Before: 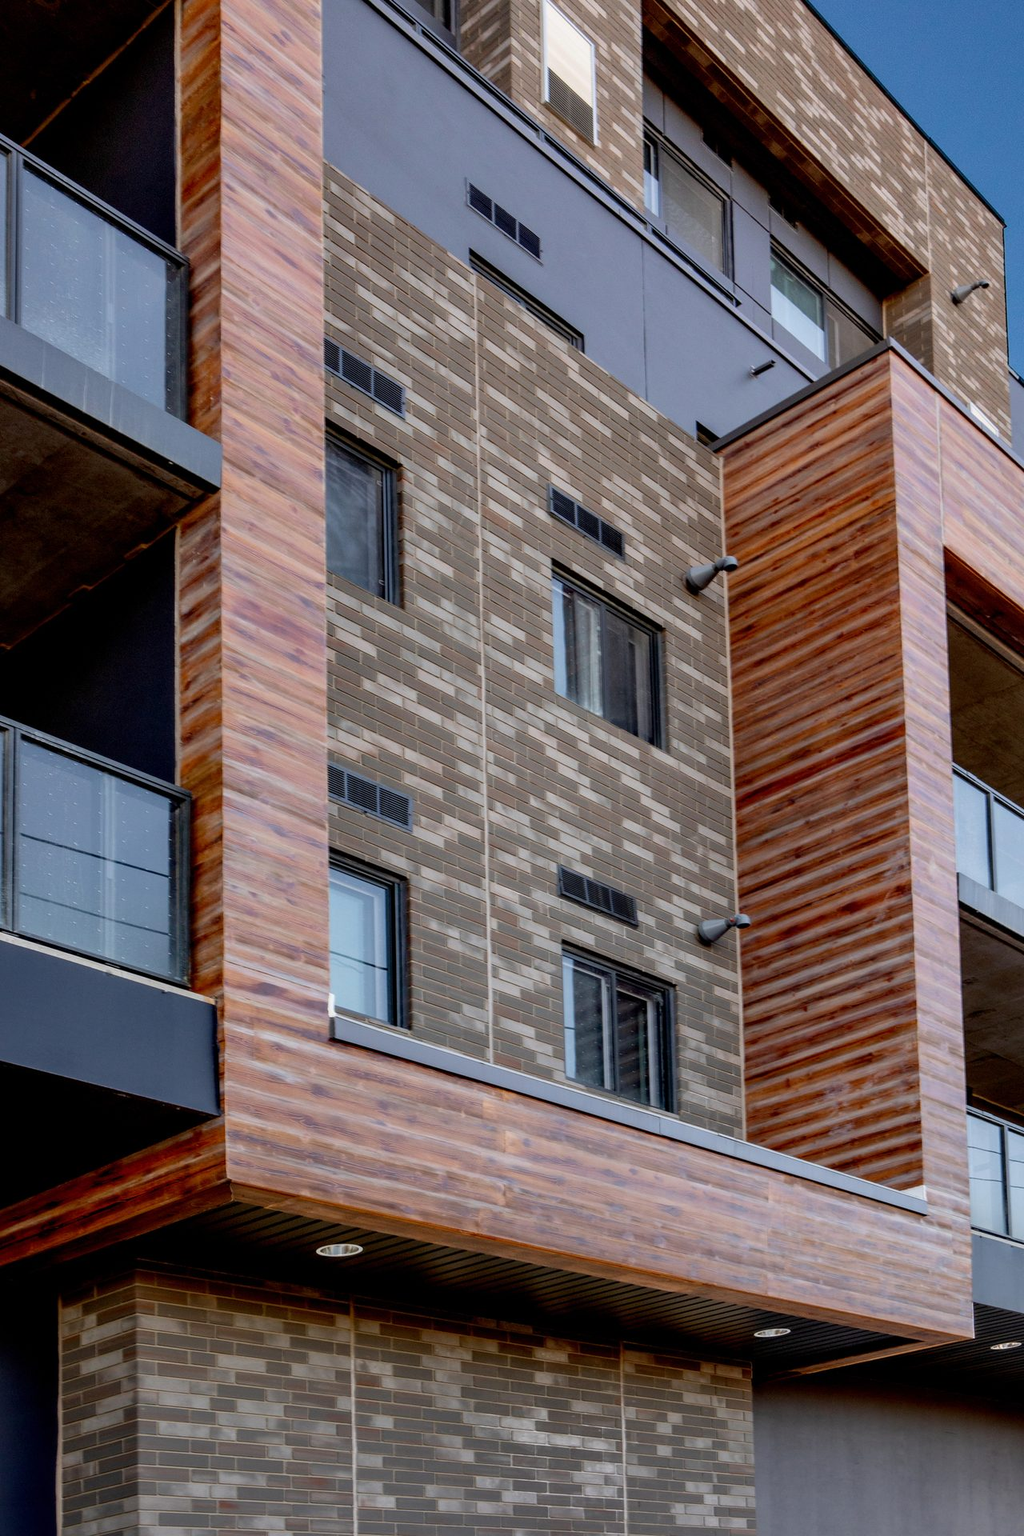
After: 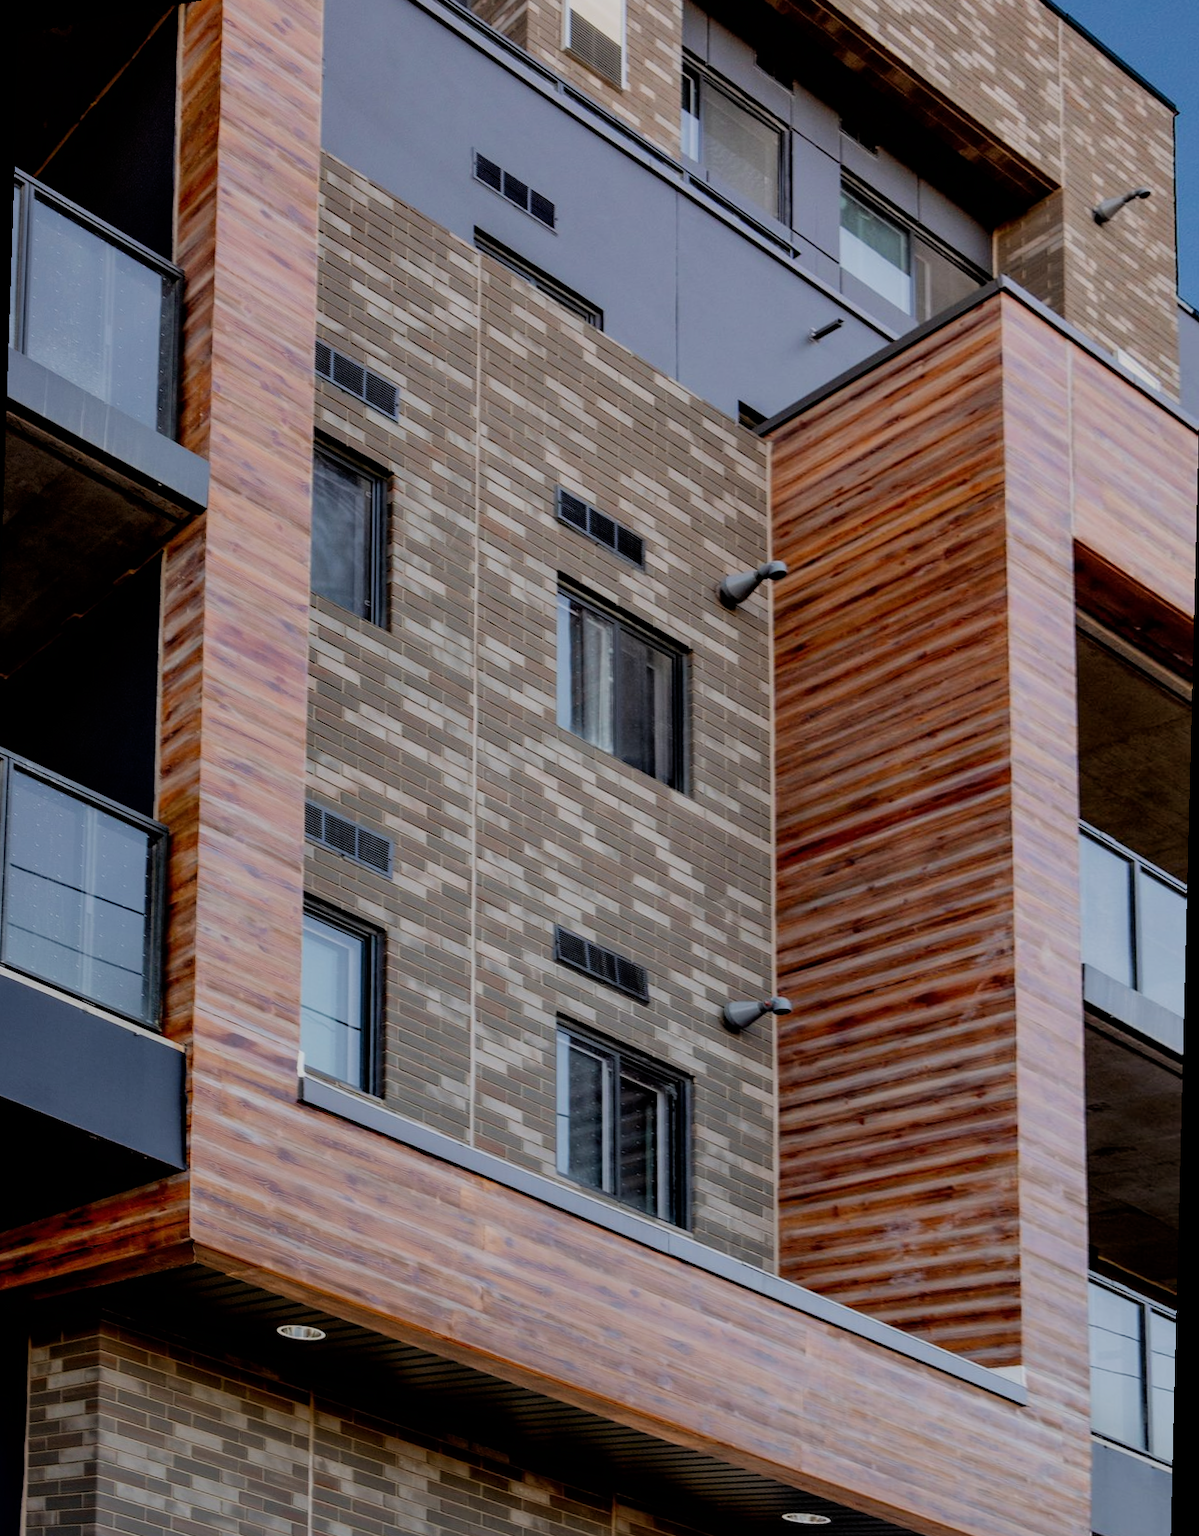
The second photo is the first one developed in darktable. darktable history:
filmic rgb: black relative exposure -7.65 EV, white relative exposure 4.56 EV, hardness 3.61
rotate and perspective: rotation 1.69°, lens shift (vertical) -0.023, lens shift (horizontal) -0.291, crop left 0.025, crop right 0.988, crop top 0.092, crop bottom 0.842
